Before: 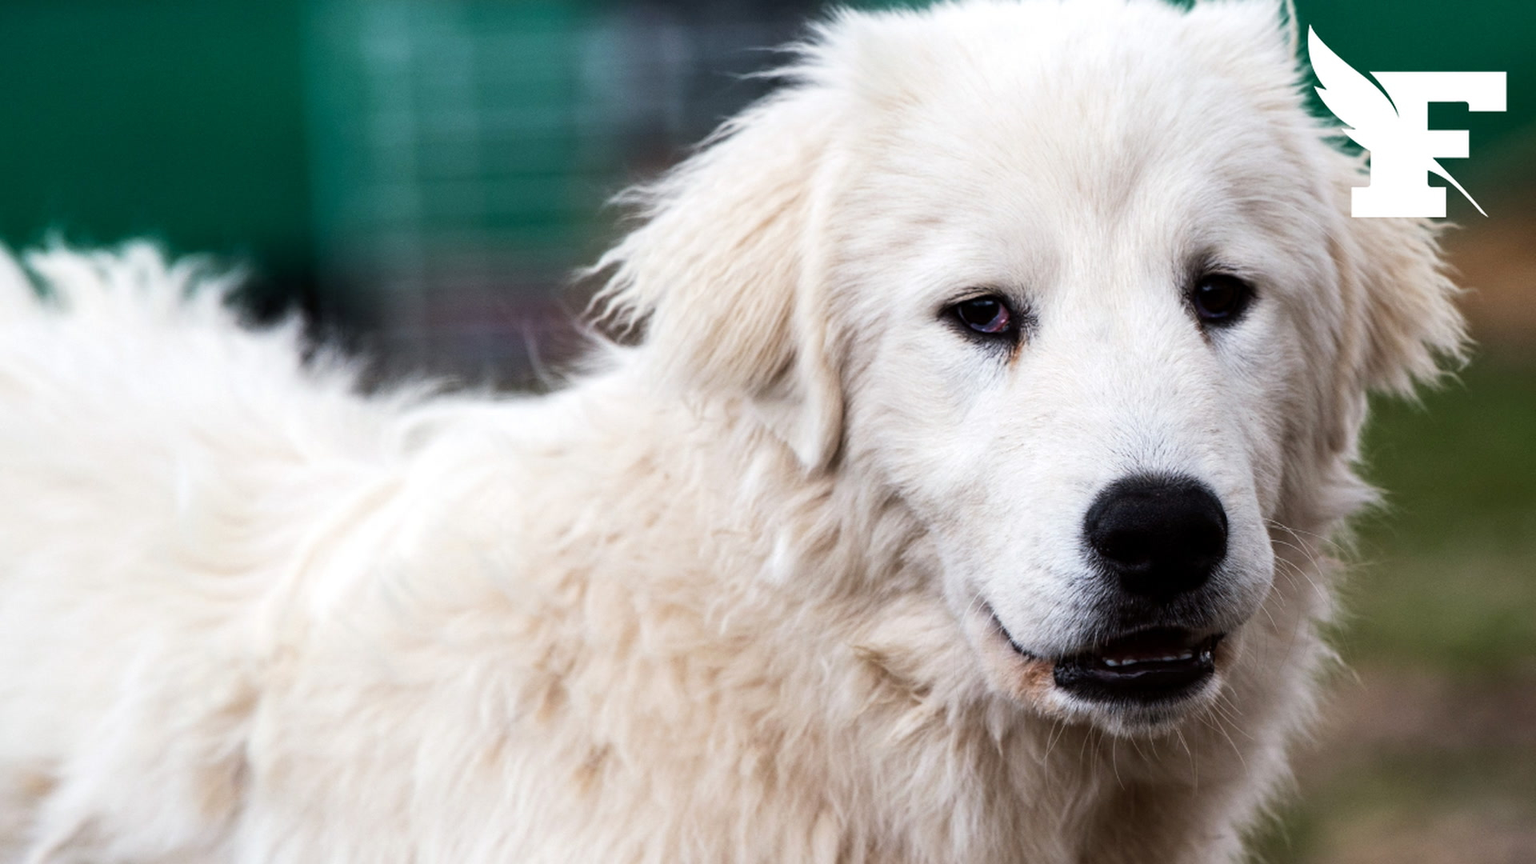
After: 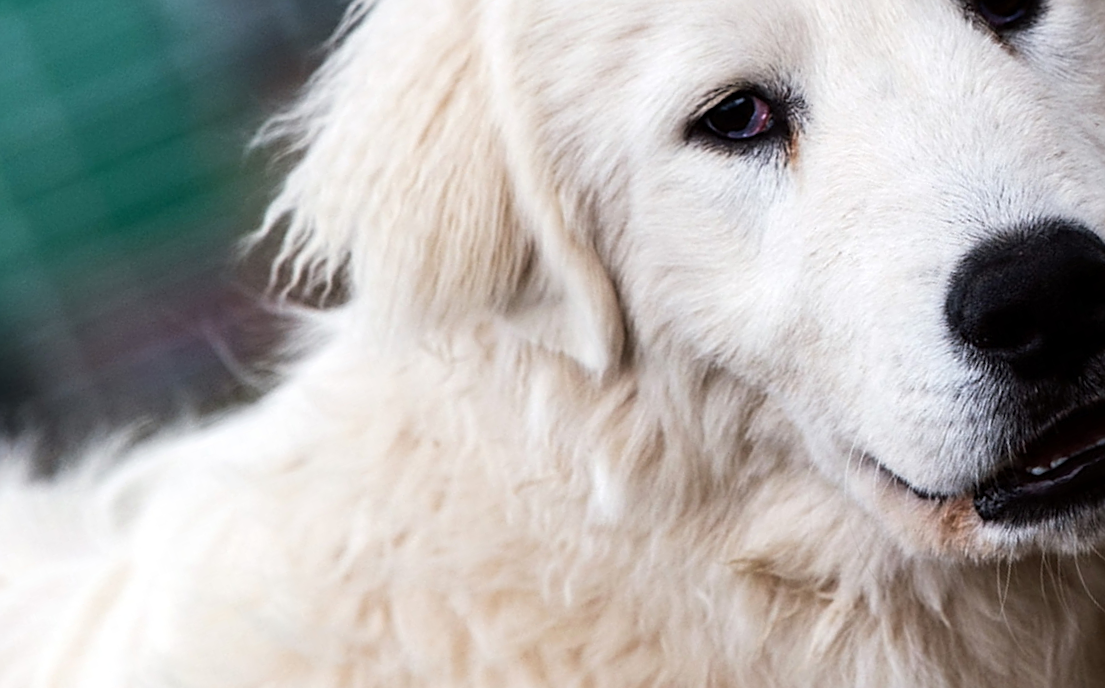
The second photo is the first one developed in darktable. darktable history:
sharpen: on, module defaults
crop and rotate: angle 20.18°, left 6.721%, right 3.946%, bottom 1.092%
